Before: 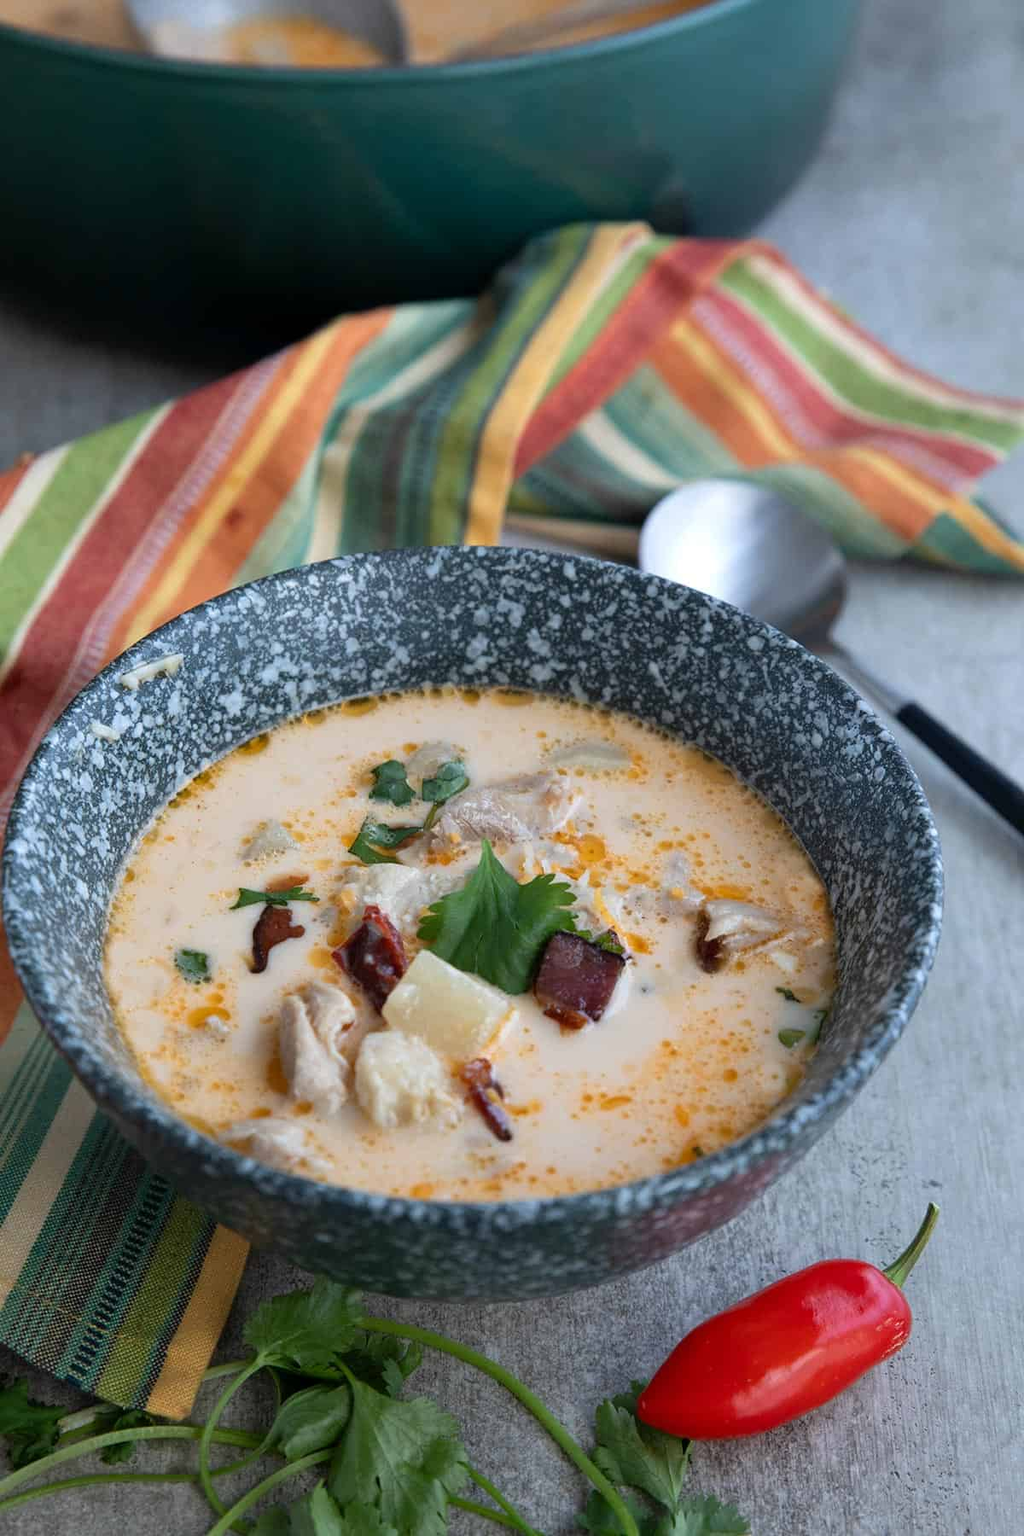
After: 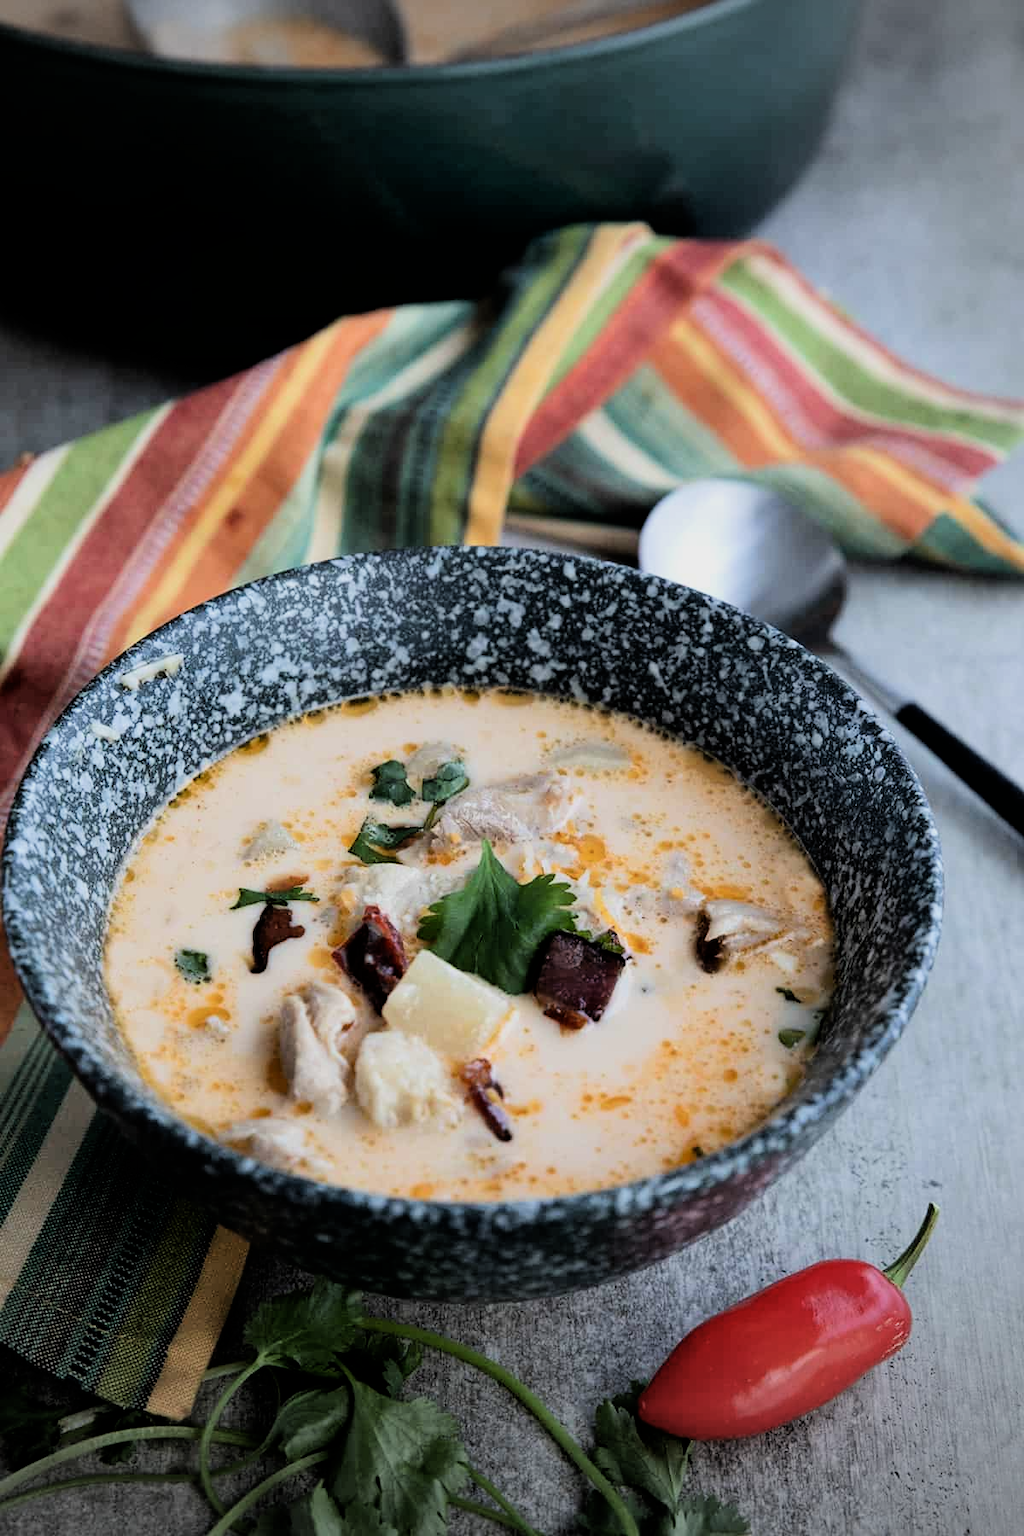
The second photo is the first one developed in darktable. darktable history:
filmic rgb: black relative exposure -5.06 EV, white relative exposure 3.96 EV, hardness 2.88, contrast 1.511
vignetting: fall-off start 74.81%, brightness -0.468, width/height ratio 1.077
